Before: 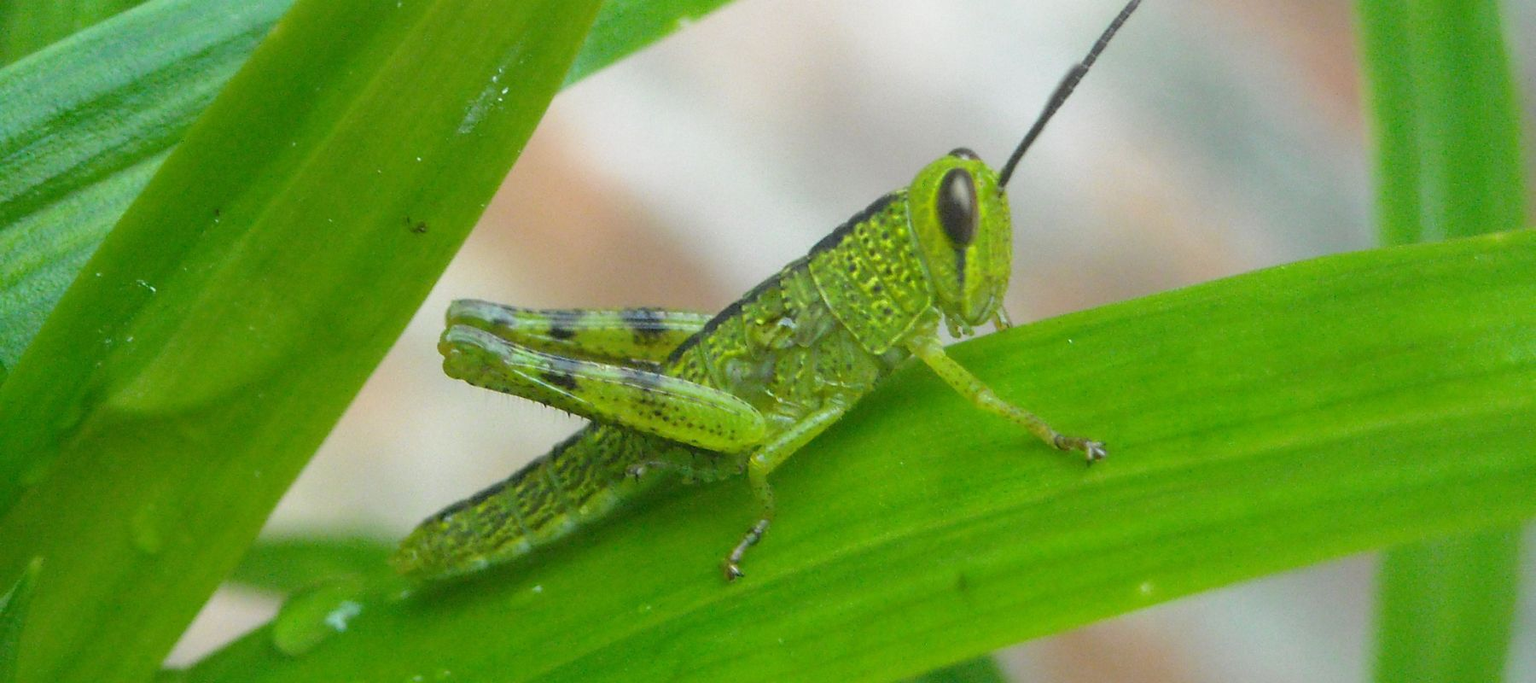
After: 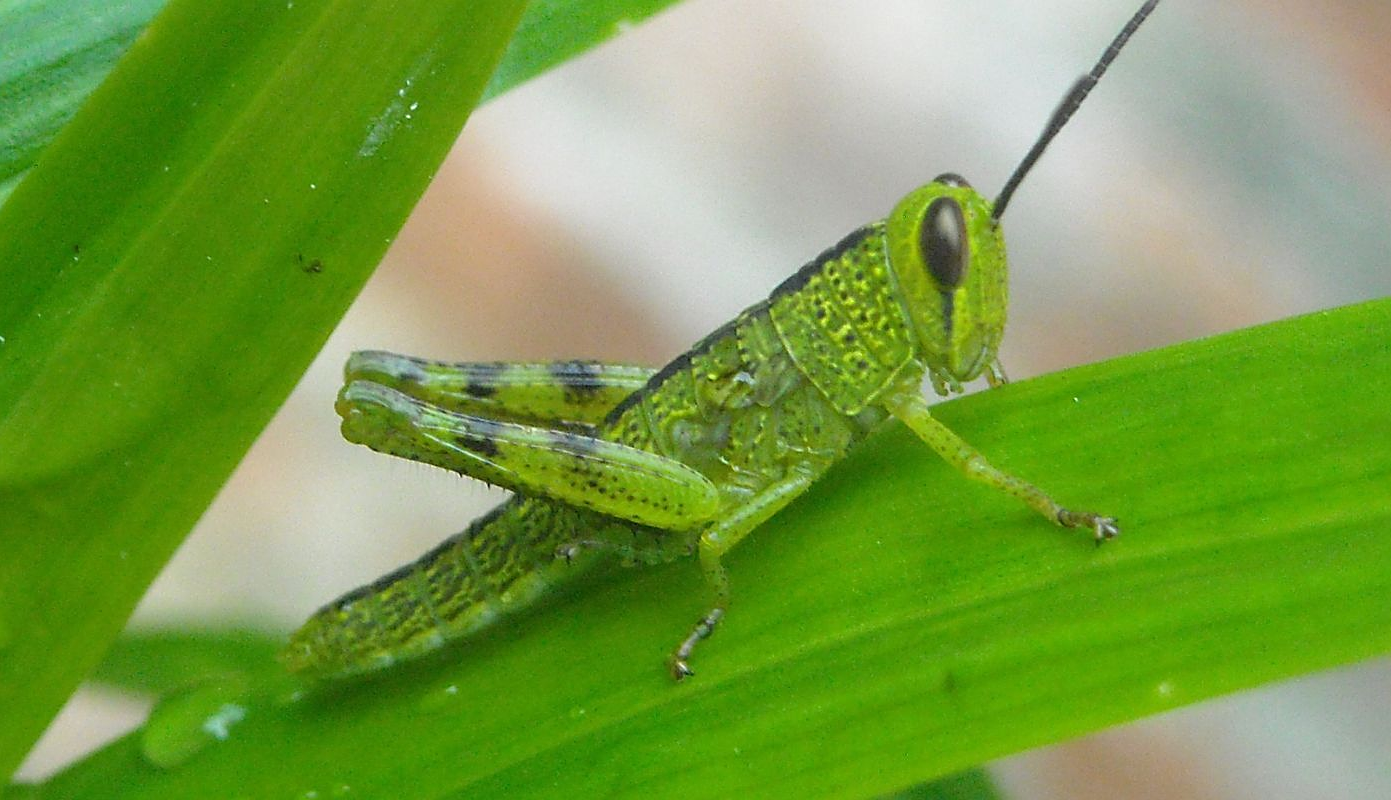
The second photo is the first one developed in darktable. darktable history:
crop: left 9.904%, right 12.778%
sharpen: on, module defaults
